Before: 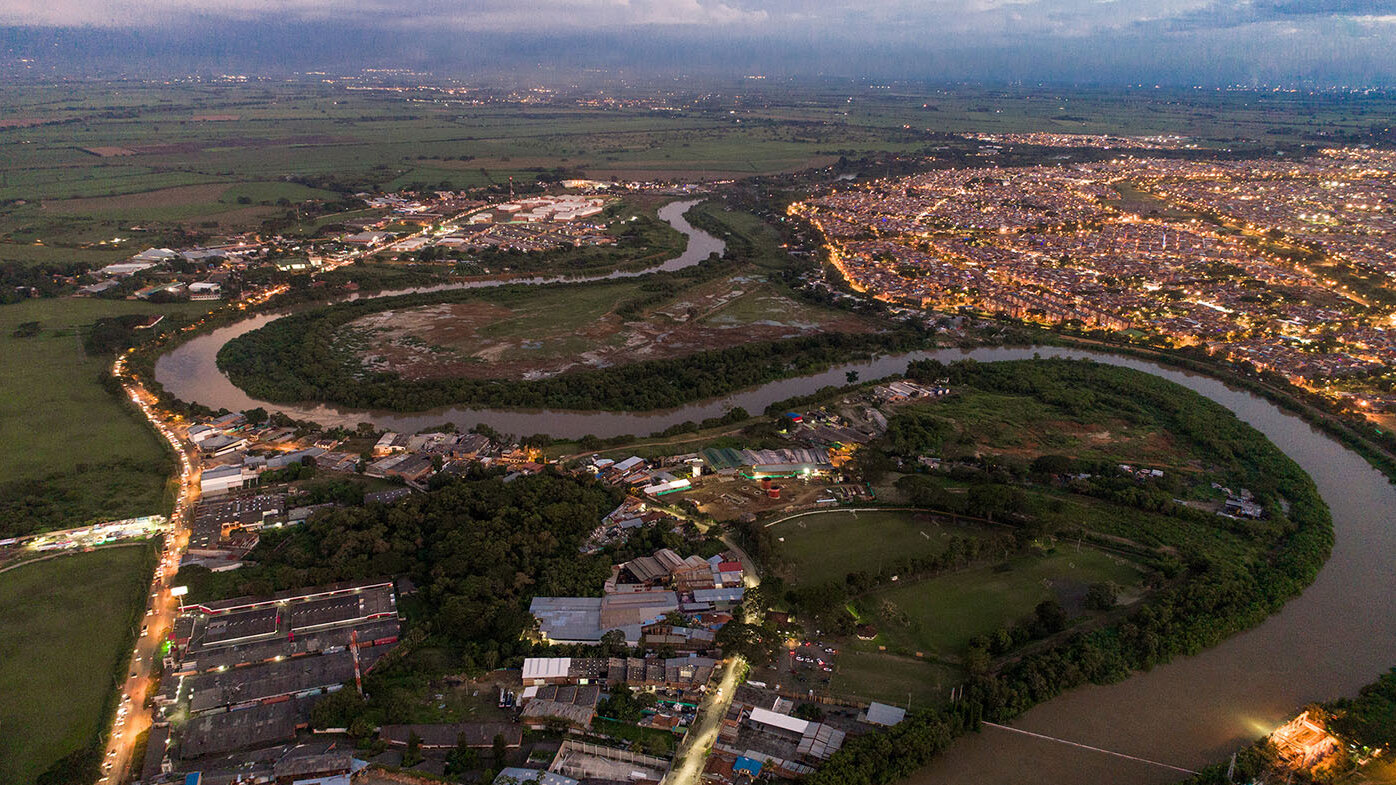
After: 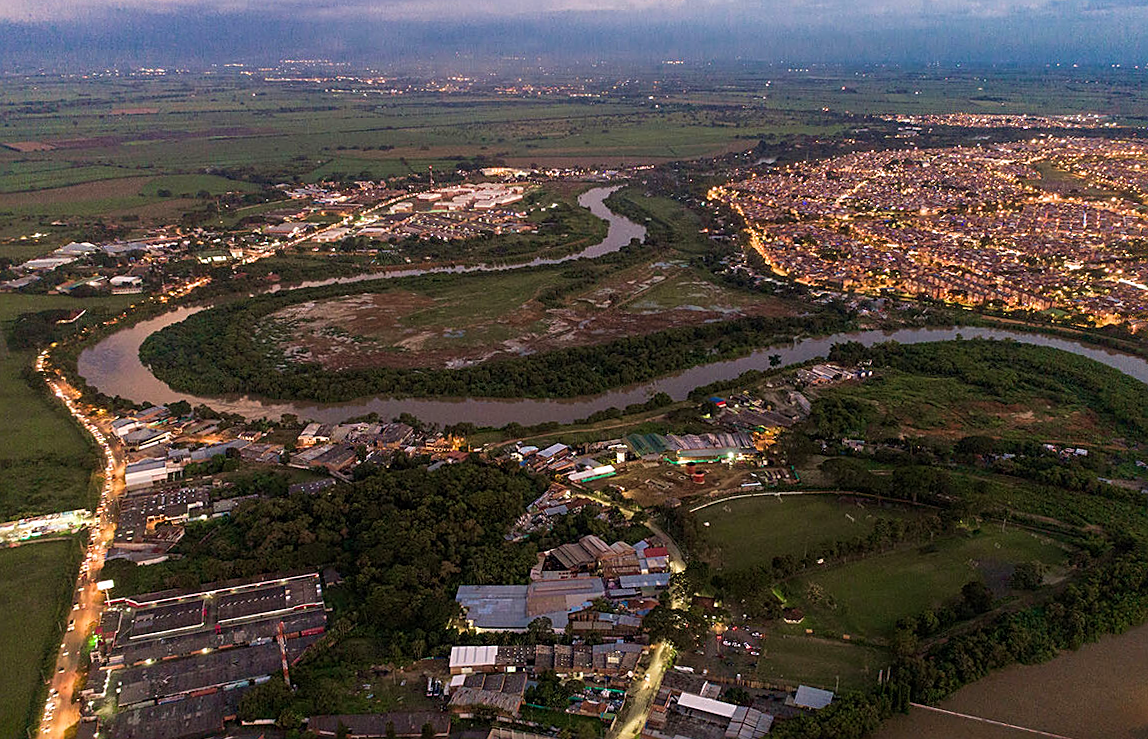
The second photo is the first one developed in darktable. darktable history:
velvia: on, module defaults
crop and rotate: angle 0.88°, left 4.361%, top 0.559%, right 11.11%, bottom 2.662%
sharpen: on, module defaults
